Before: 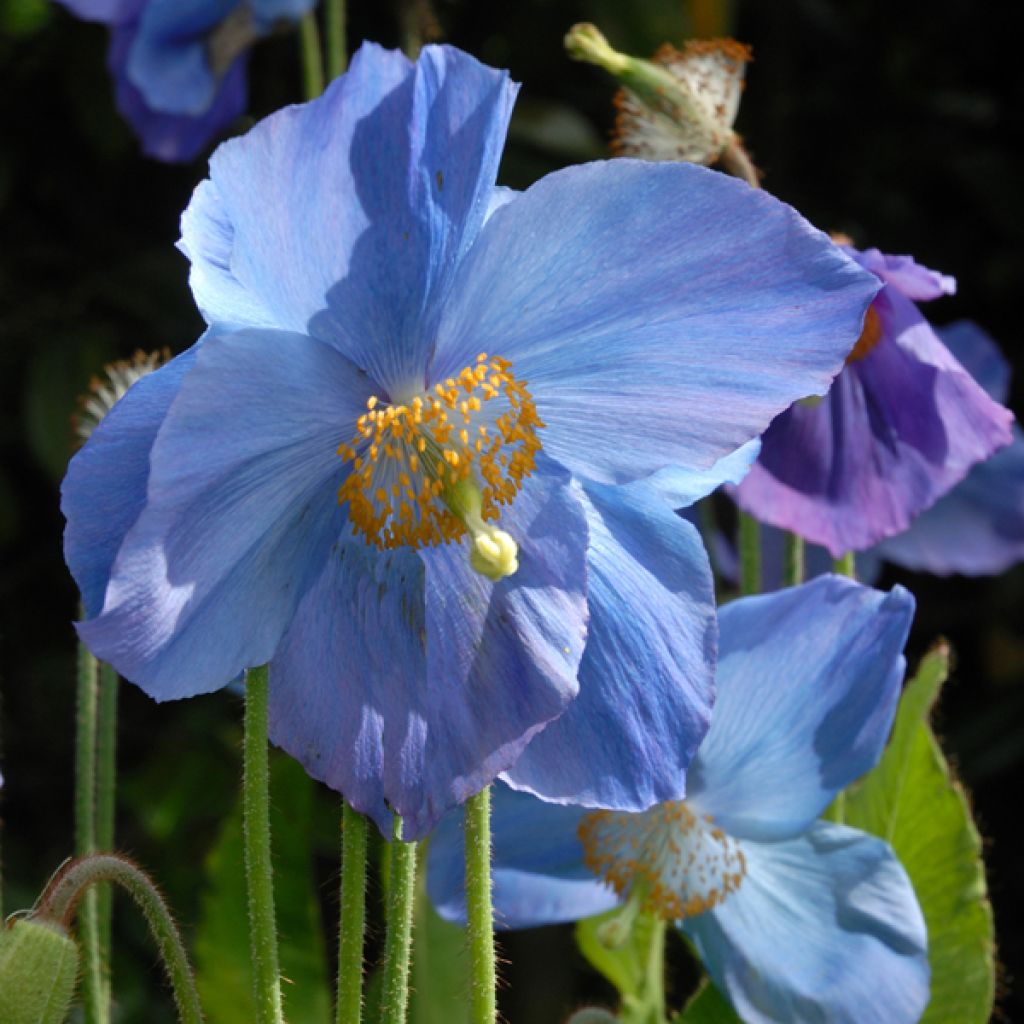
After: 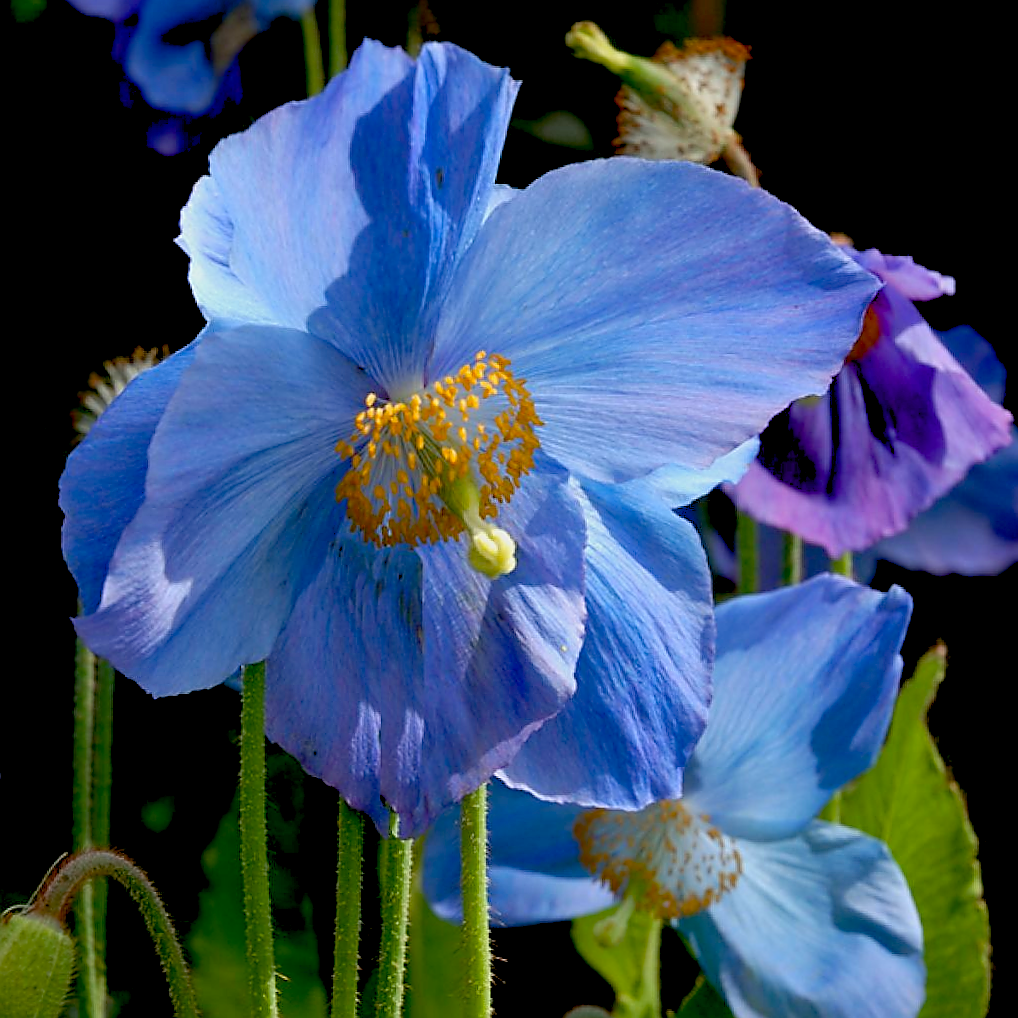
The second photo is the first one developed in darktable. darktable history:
crop and rotate: angle -0.322°
exposure: black level correction 0.009, compensate highlight preservation false
sharpen: radius 1.354, amount 1.263, threshold 0.762
contrast brightness saturation: contrast 0.071
color balance rgb: global offset › luminance -1.436%, linear chroma grading › global chroma 14.646%, perceptual saturation grading › global saturation -0.776%, contrast -10.161%
